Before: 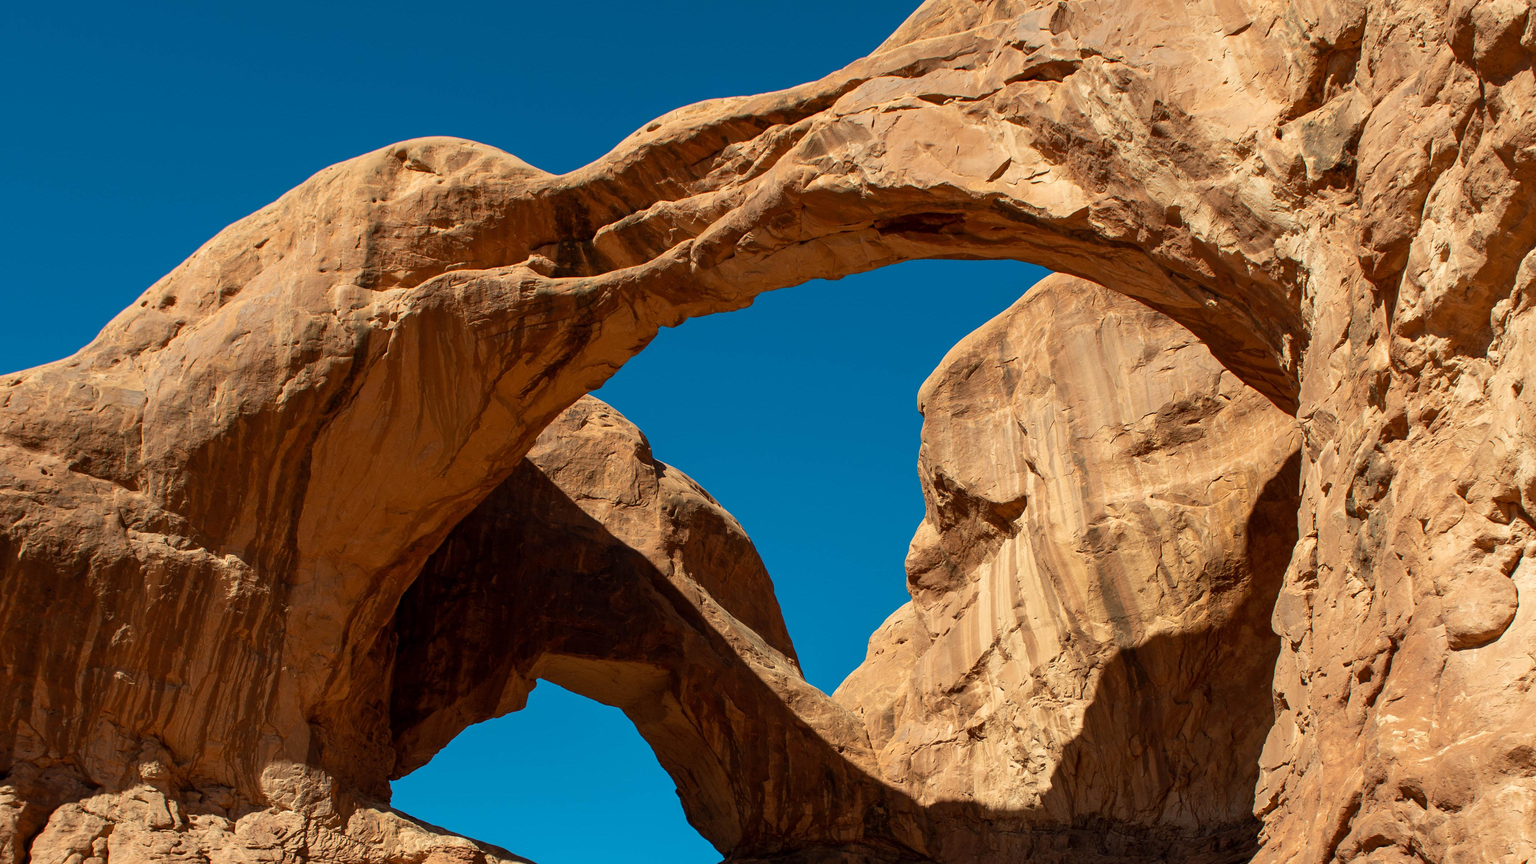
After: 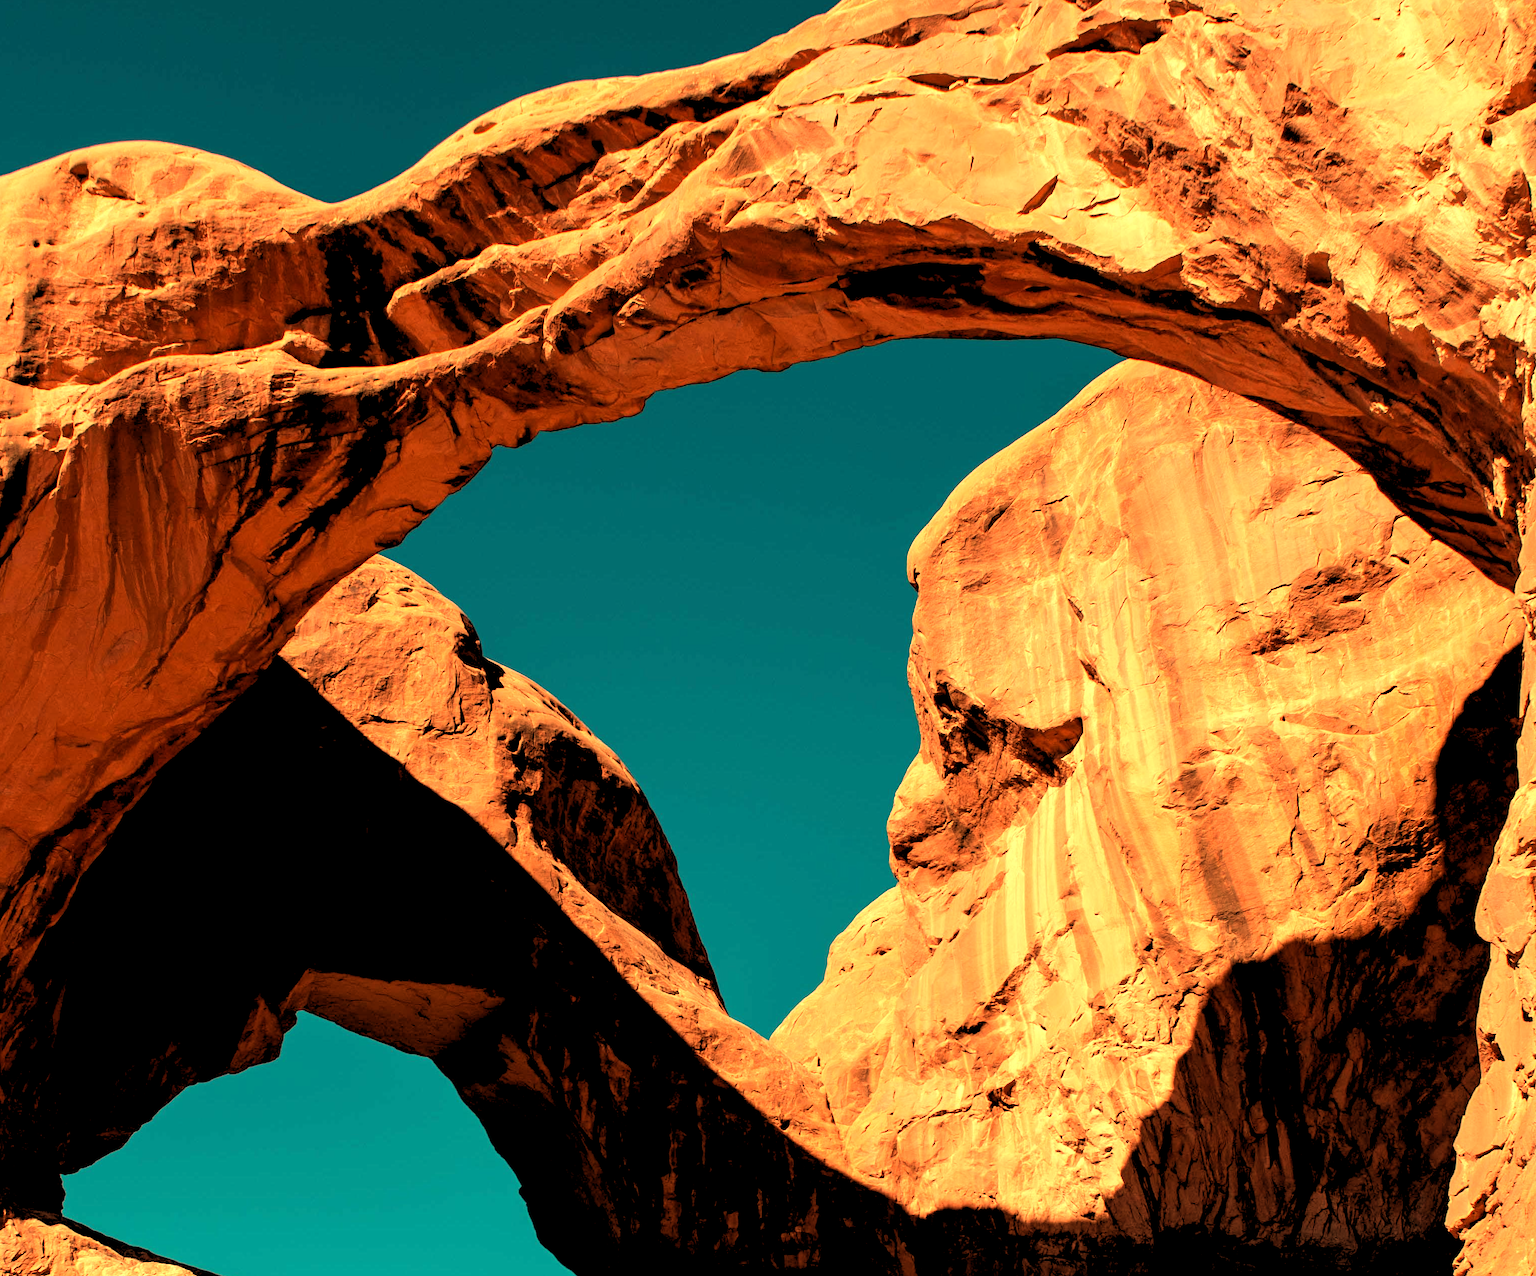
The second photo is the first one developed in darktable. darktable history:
crop and rotate: left 22.918%, top 5.629%, right 14.711%, bottom 2.247%
white balance: red 1.467, blue 0.684
rgb levels: levels [[0.029, 0.461, 0.922], [0, 0.5, 1], [0, 0.5, 1]]
tone equalizer: -8 EV -0.417 EV, -7 EV -0.389 EV, -6 EV -0.333 EV, -5 EV -0.222 EV, -3 EV 0.222 EV, -2 EV 0.333 EV, -1 EV 0.389 EV, +0 EV 0.417 EV, edges refinement/feathering 500, mask exposure compensation -1.57 EV, preserve details no
